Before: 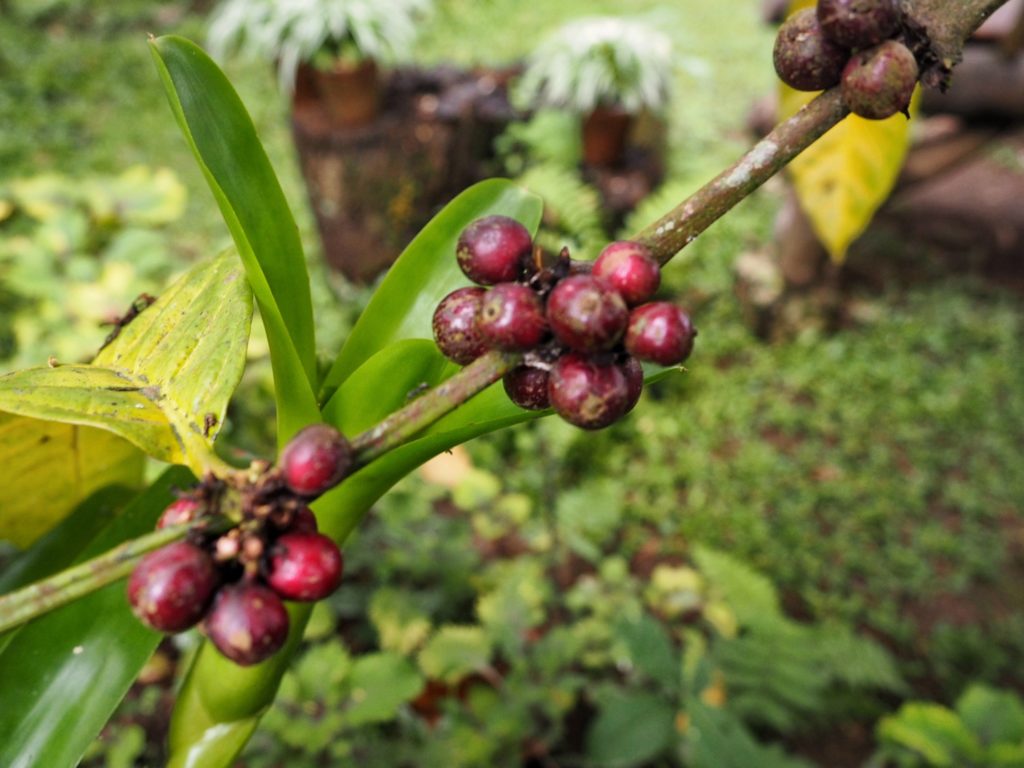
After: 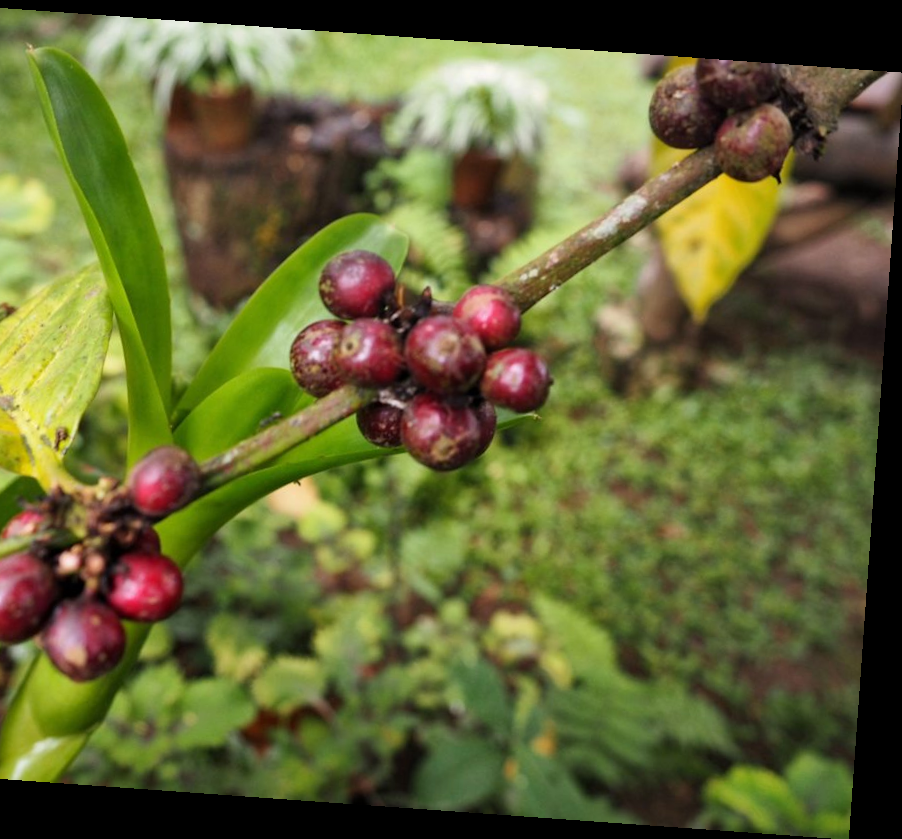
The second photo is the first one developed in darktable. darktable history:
rotate and perspective: rotation 4.1°, automatic cropping off
crop: left 16.145%
